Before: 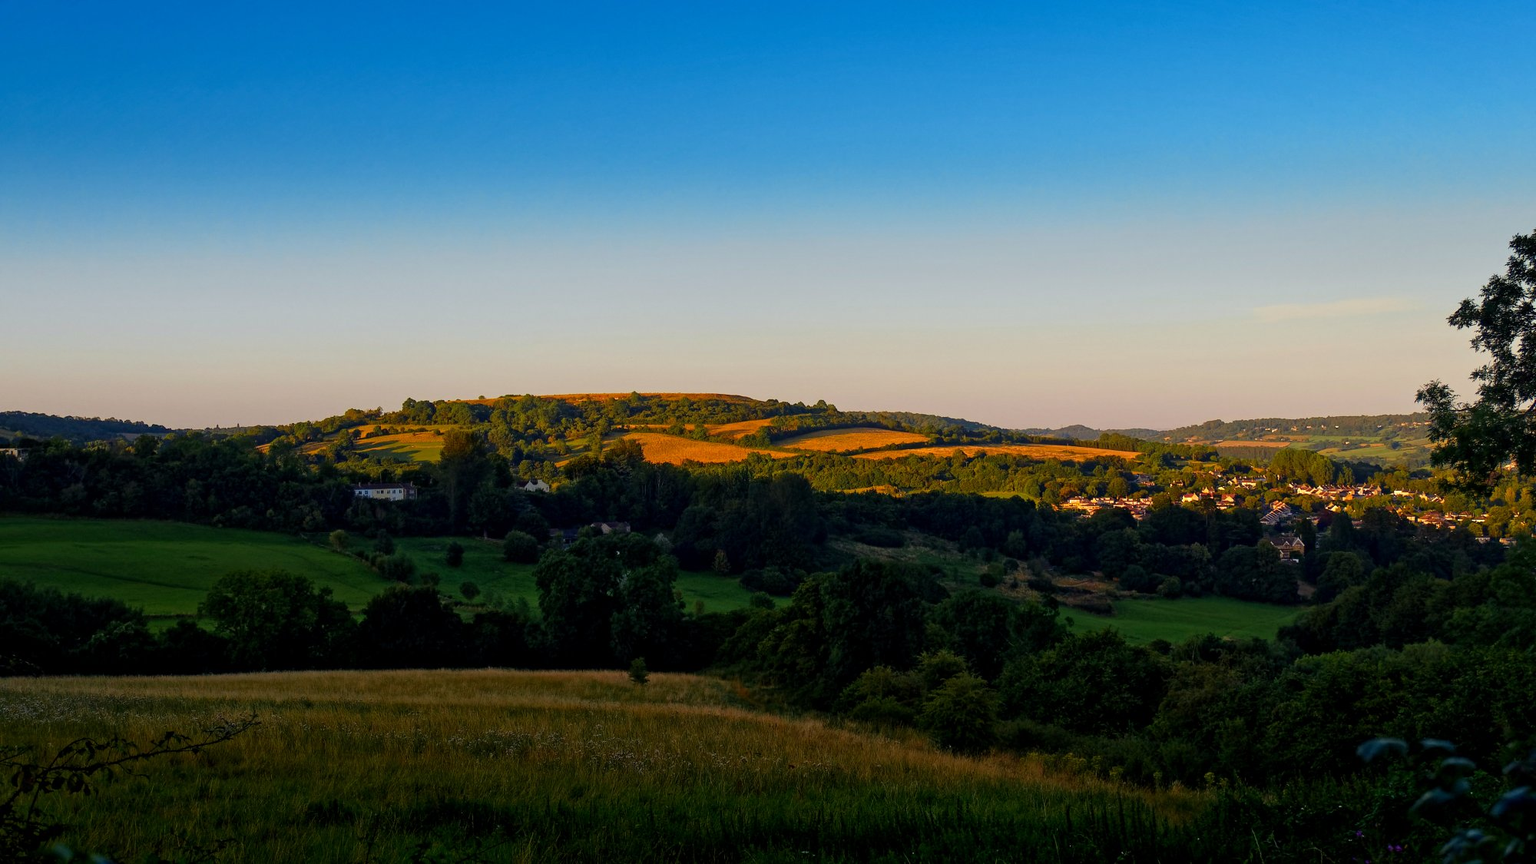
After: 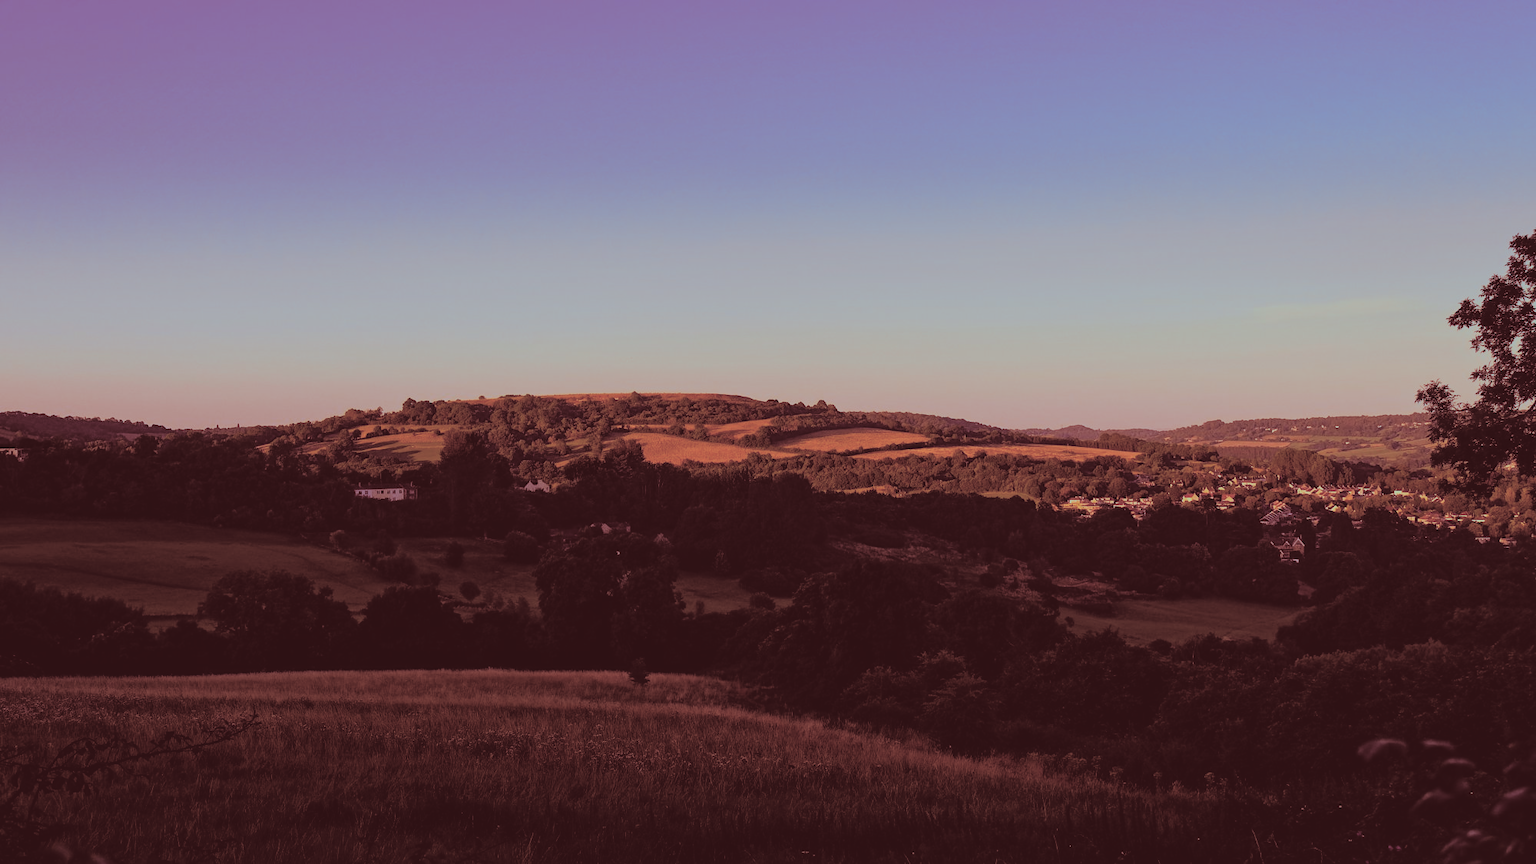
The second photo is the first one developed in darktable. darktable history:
tone equalizer: on, module defaults
split-toning: highlights › saturation 0, balance -61.83
filmic rgb: black relative exposure -7.65 EV, white relative exposure 4.56 EV, hardness 3.61
contrast brightness saturation: contrast -0.15, brightness 0.05, saturation -0.12
color balance: lift [1.003, 0.993, 1.001, 1.007], gamma [1.018, 1.072, 0.959, 0.928], gain [0.974, 0.873, 1.031, 1.127]
